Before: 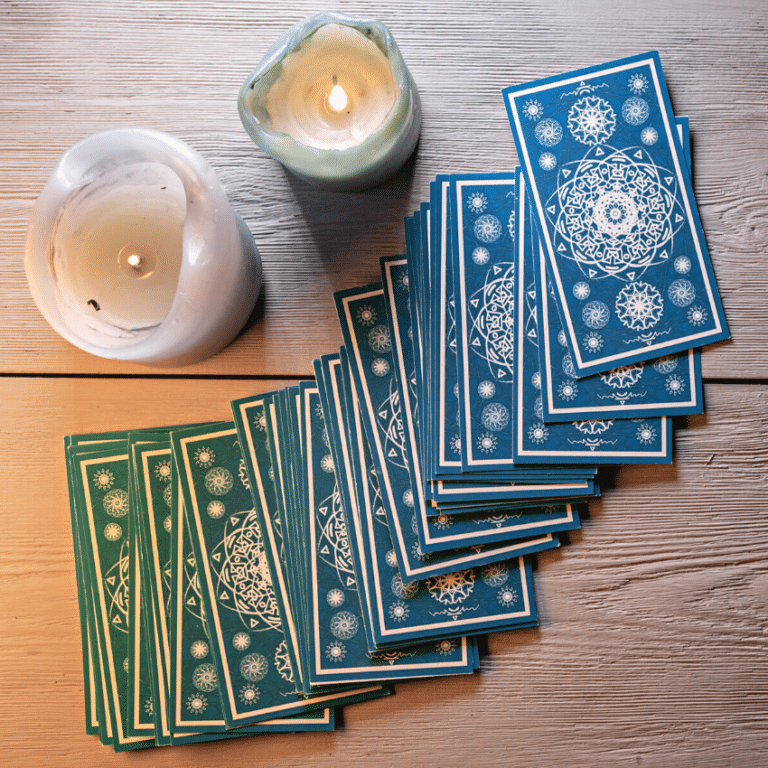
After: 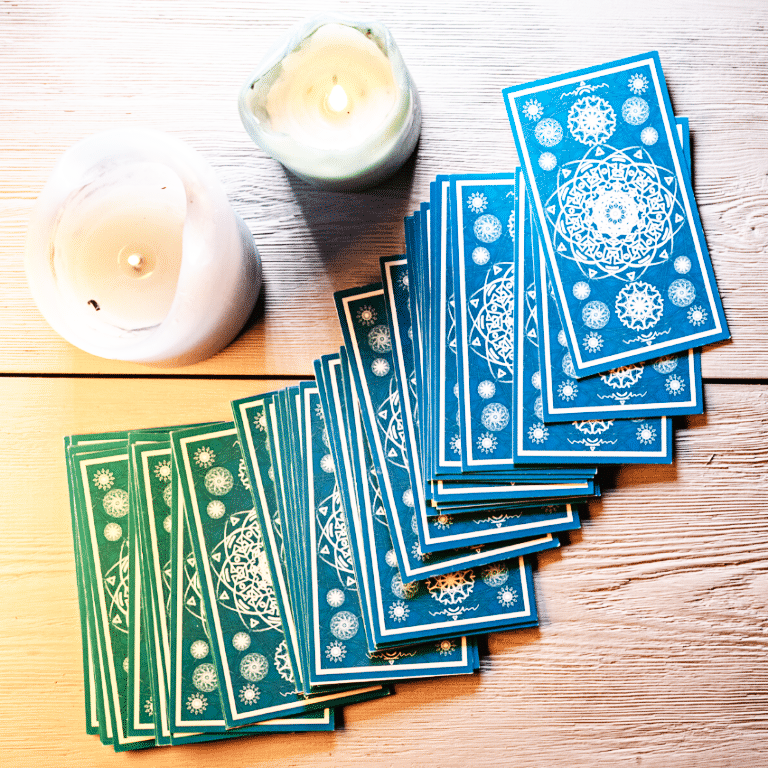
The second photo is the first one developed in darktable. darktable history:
base curve: curves: ch0 [(0, 0) (0.007, 0.004) (0.027, 0.03) (0.046, 0.07) (0.207, 0.54) (0.442, 0.872) (0.673, 0.972) (1, 1)], preserve colors none
color calibration: illuminant same as pipeline (D50), adaptation XYZ, x 0.346, y 0.357, temperature 5018.7 K
